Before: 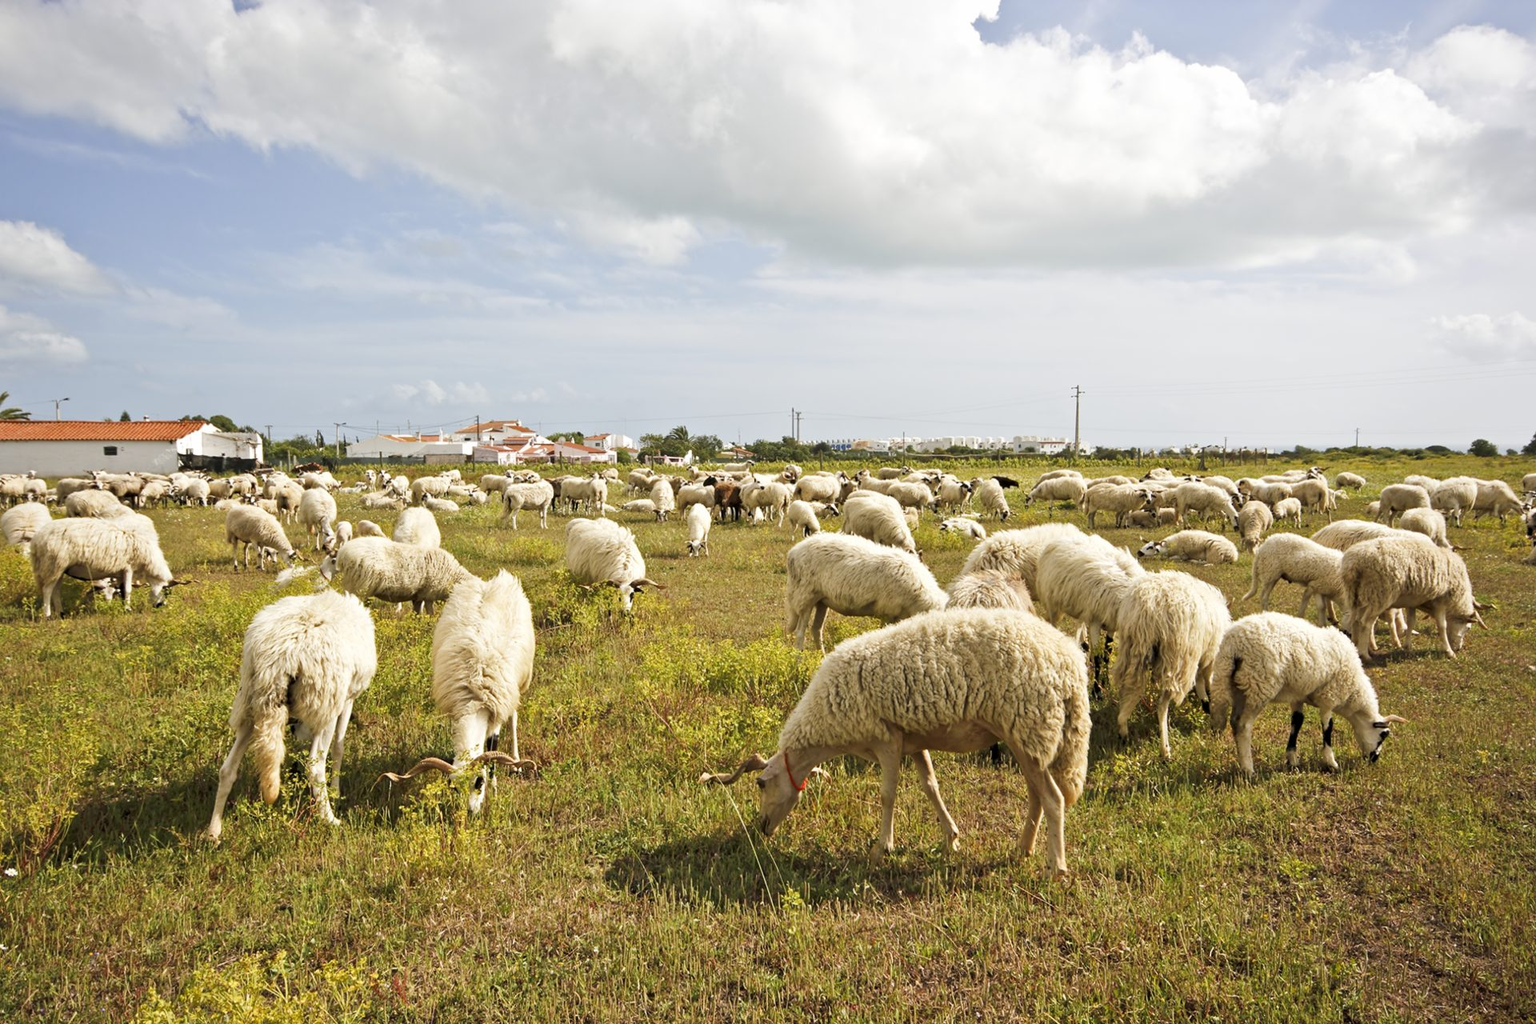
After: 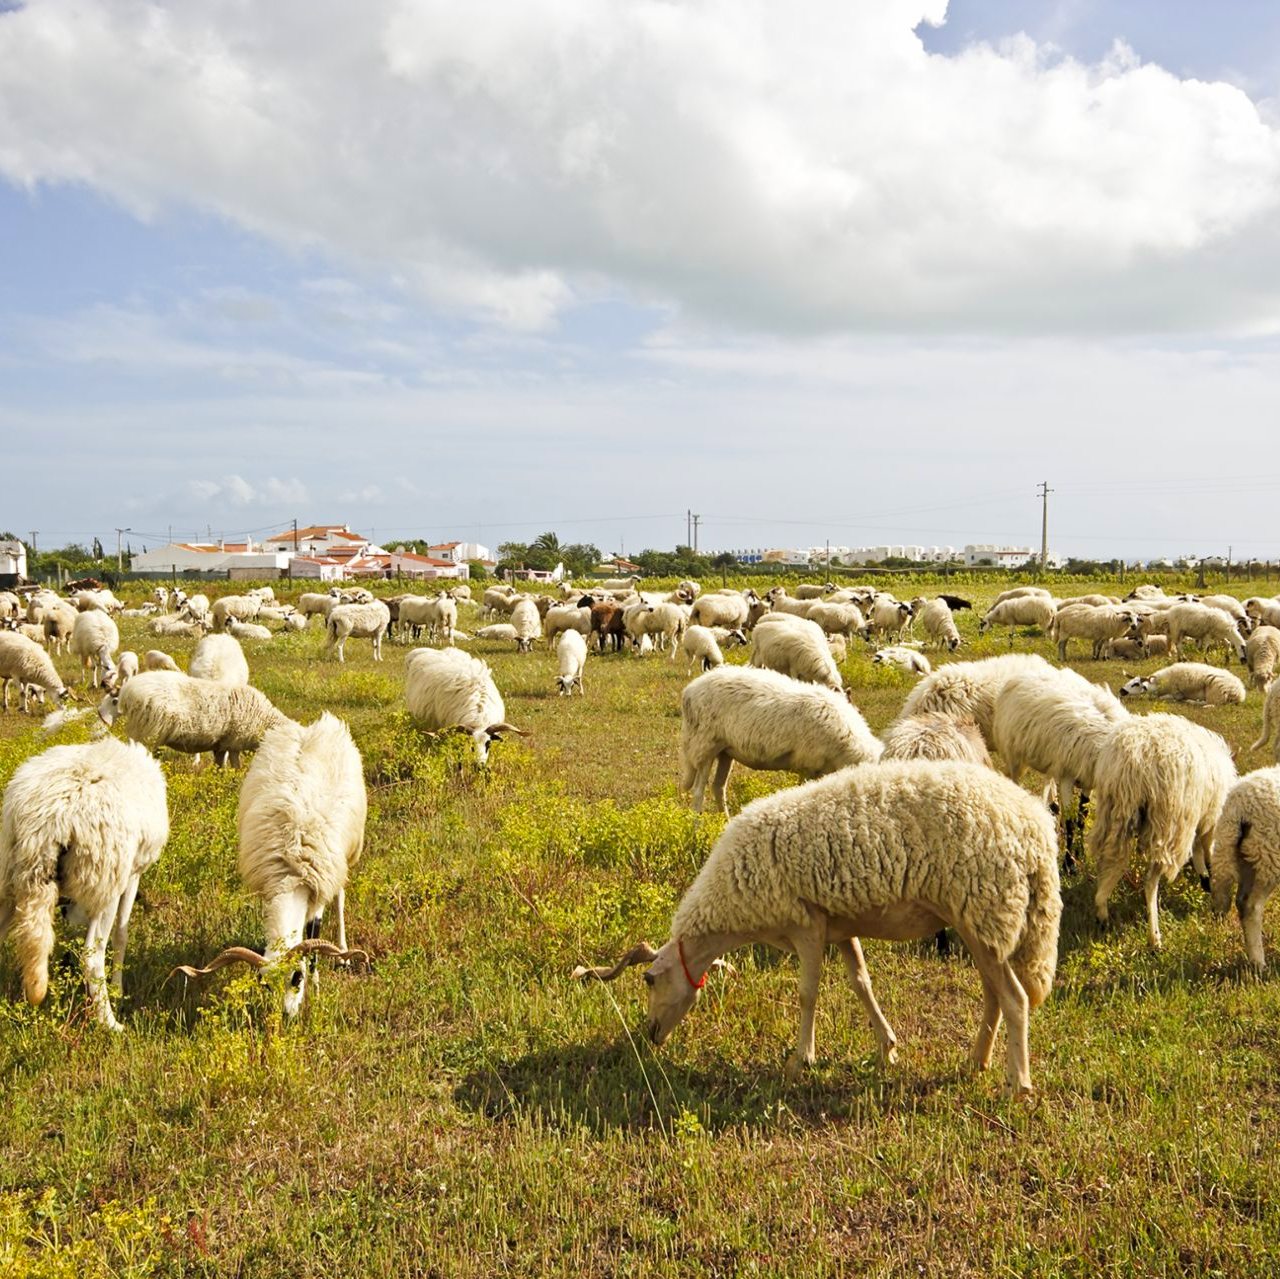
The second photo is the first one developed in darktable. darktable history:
crop and rotate: left 15.754%, right 17.579%
contrast brightness saturation: saturation 0.18
